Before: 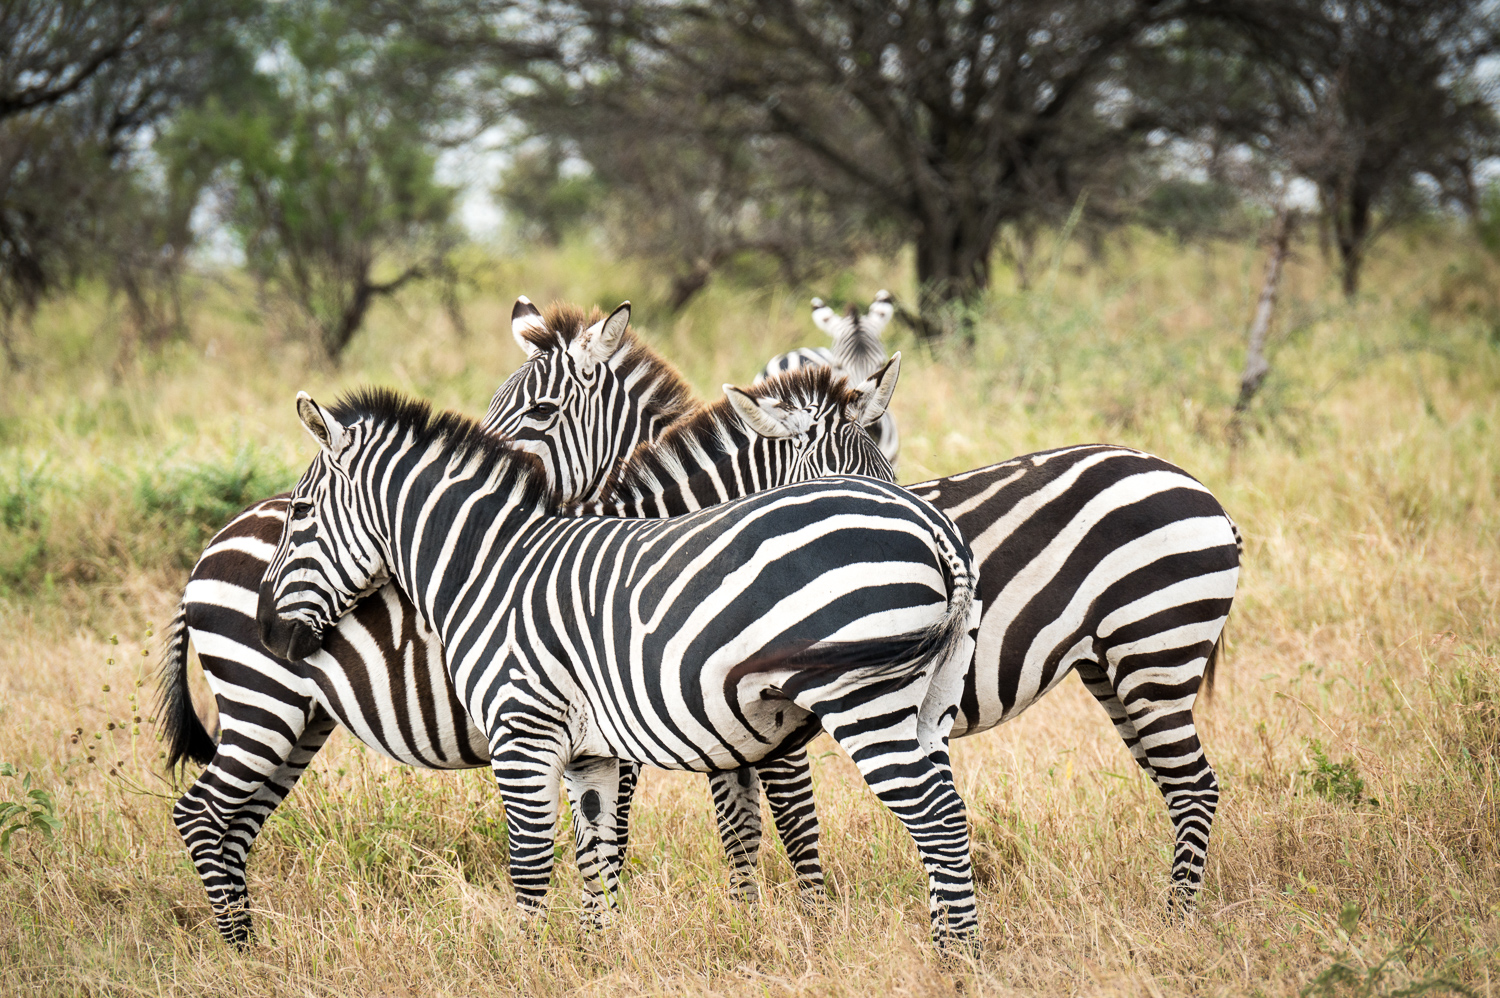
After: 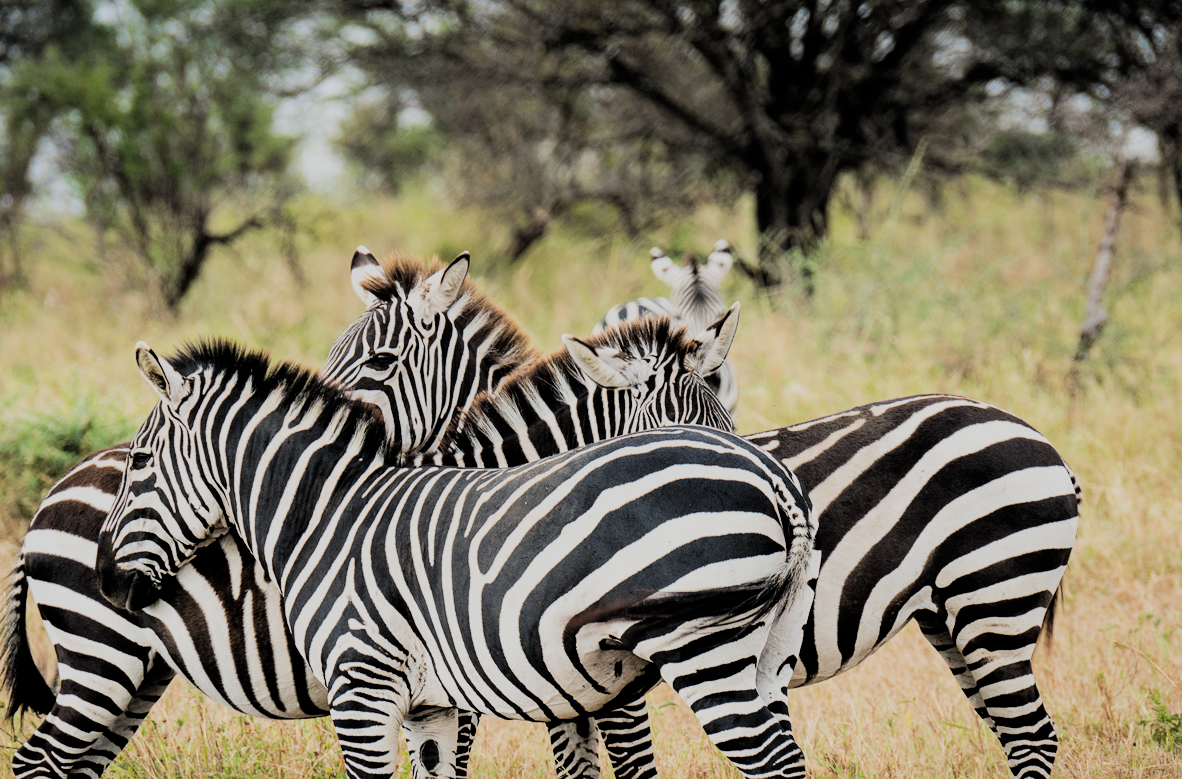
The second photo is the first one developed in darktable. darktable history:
filmic rgb: black relative exposure -4.58 EV, white relative exposure 4.8 EV, threshold 3 EV, hardness 2.36, latitude 36.07%, contrast 1.048, highlights saturation mix 1.32%, shadows ↔ highlights balance 1.25%, color science v4 (2020), enable highlight reconstruction true
crop and rotate: left 10.77%, top 5.1%, right 10.41%, bottom 16.76%
